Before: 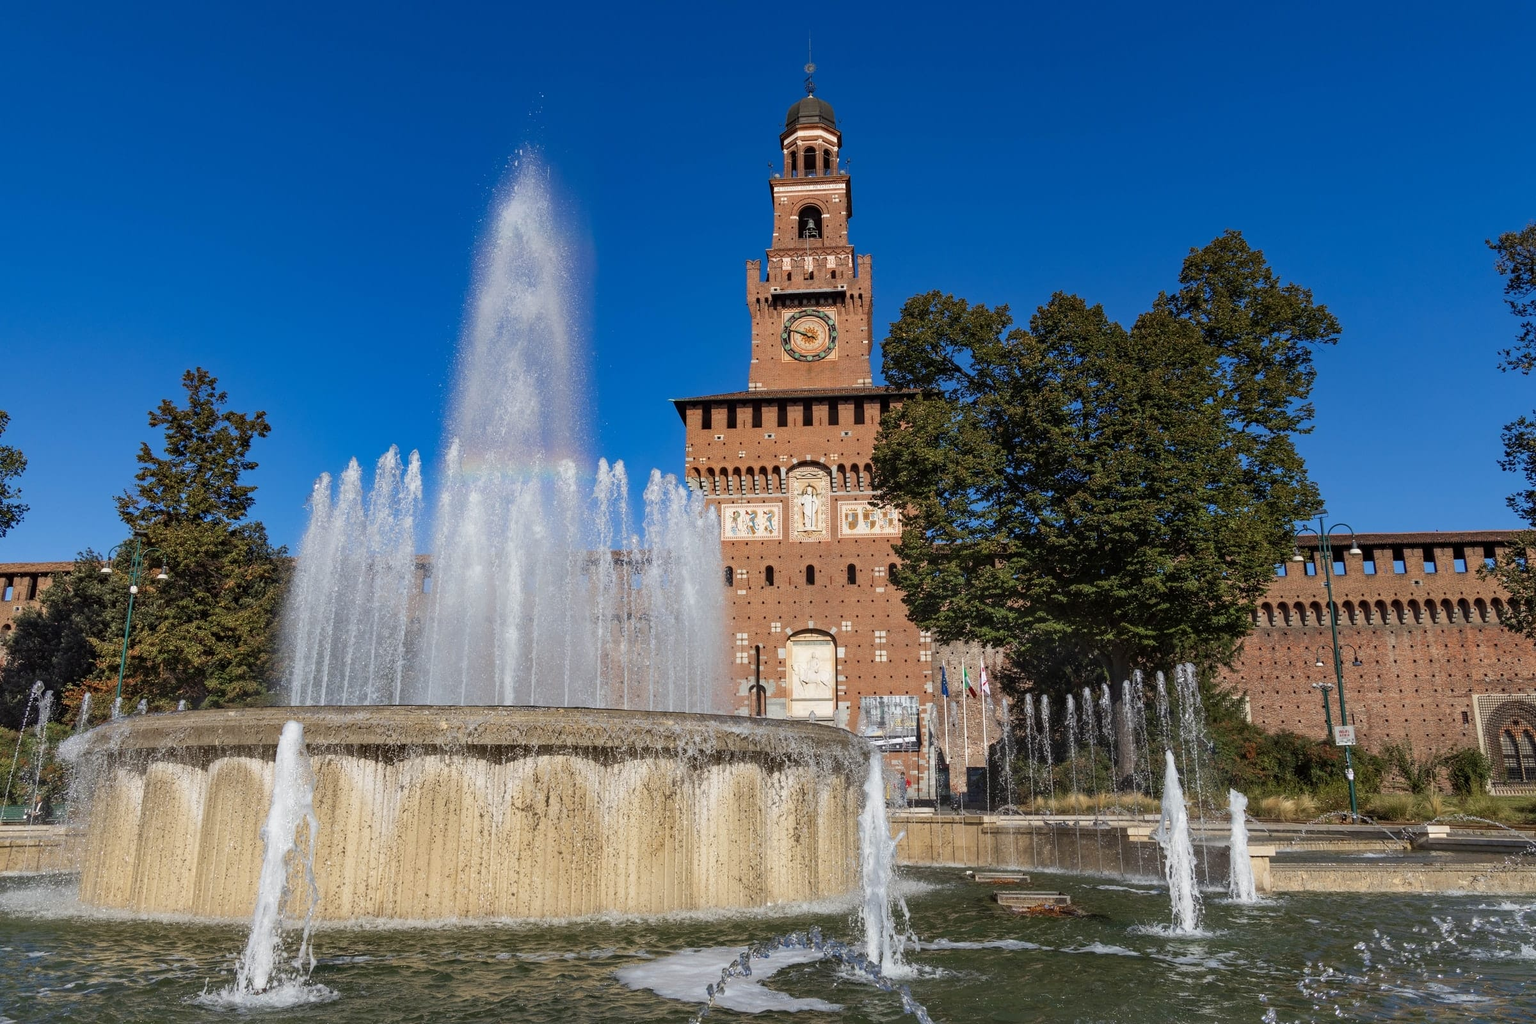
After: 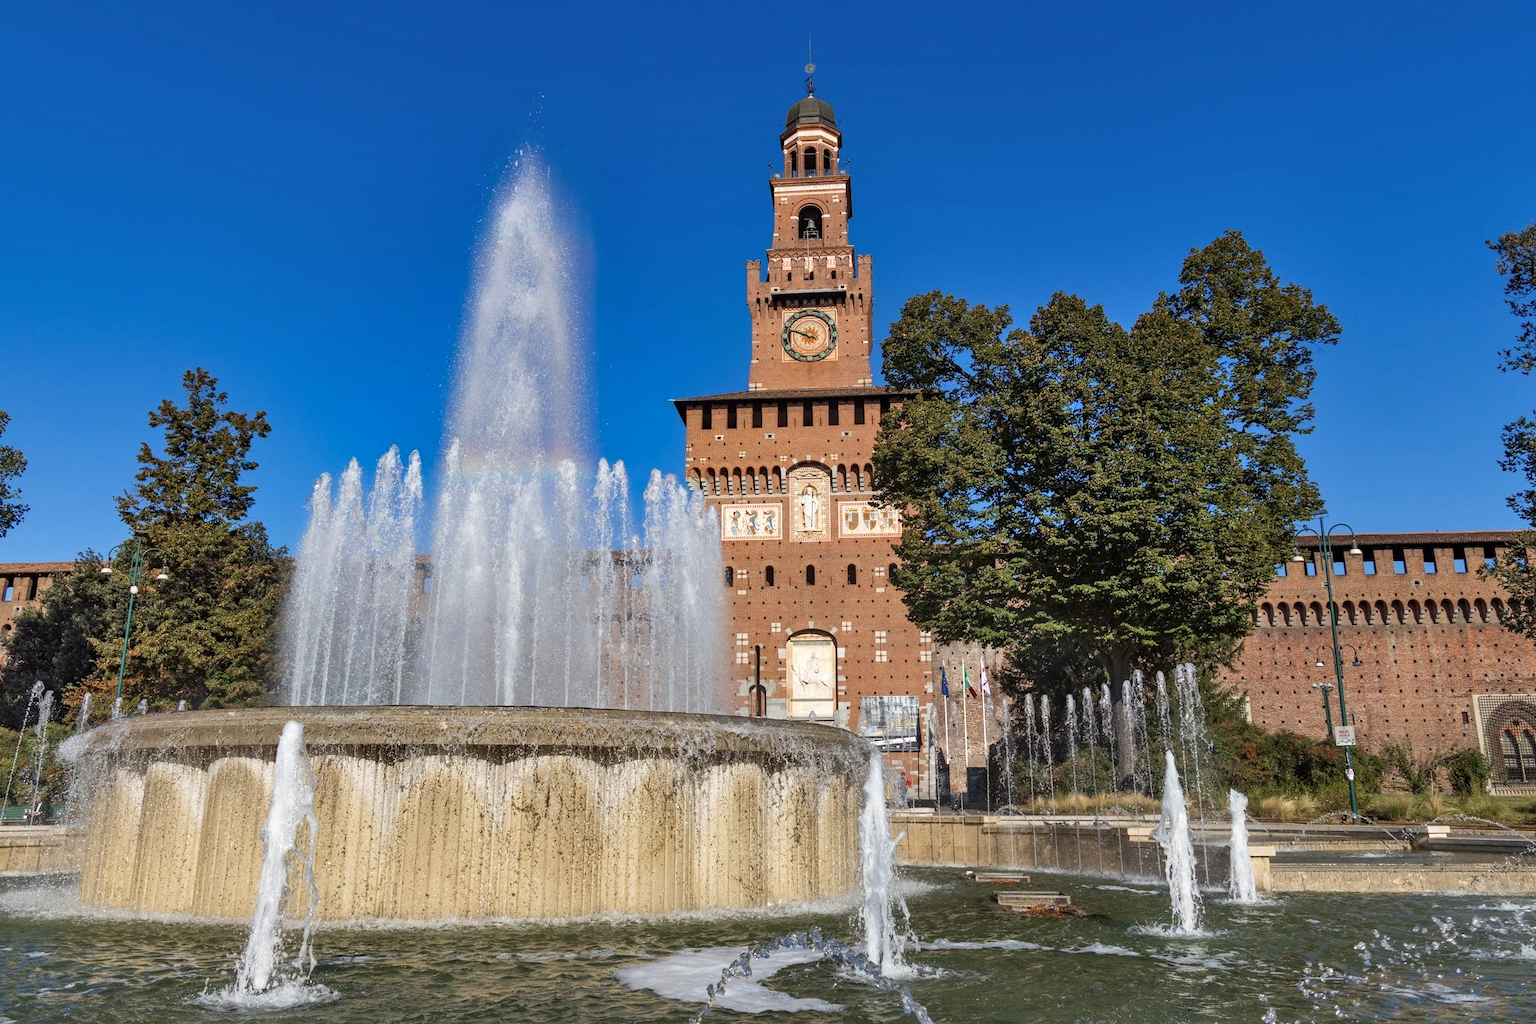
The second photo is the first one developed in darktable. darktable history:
exposure: exposure 0.197 EV, compensate highlight preservation false
shadows and highlights: soften with gaussian
